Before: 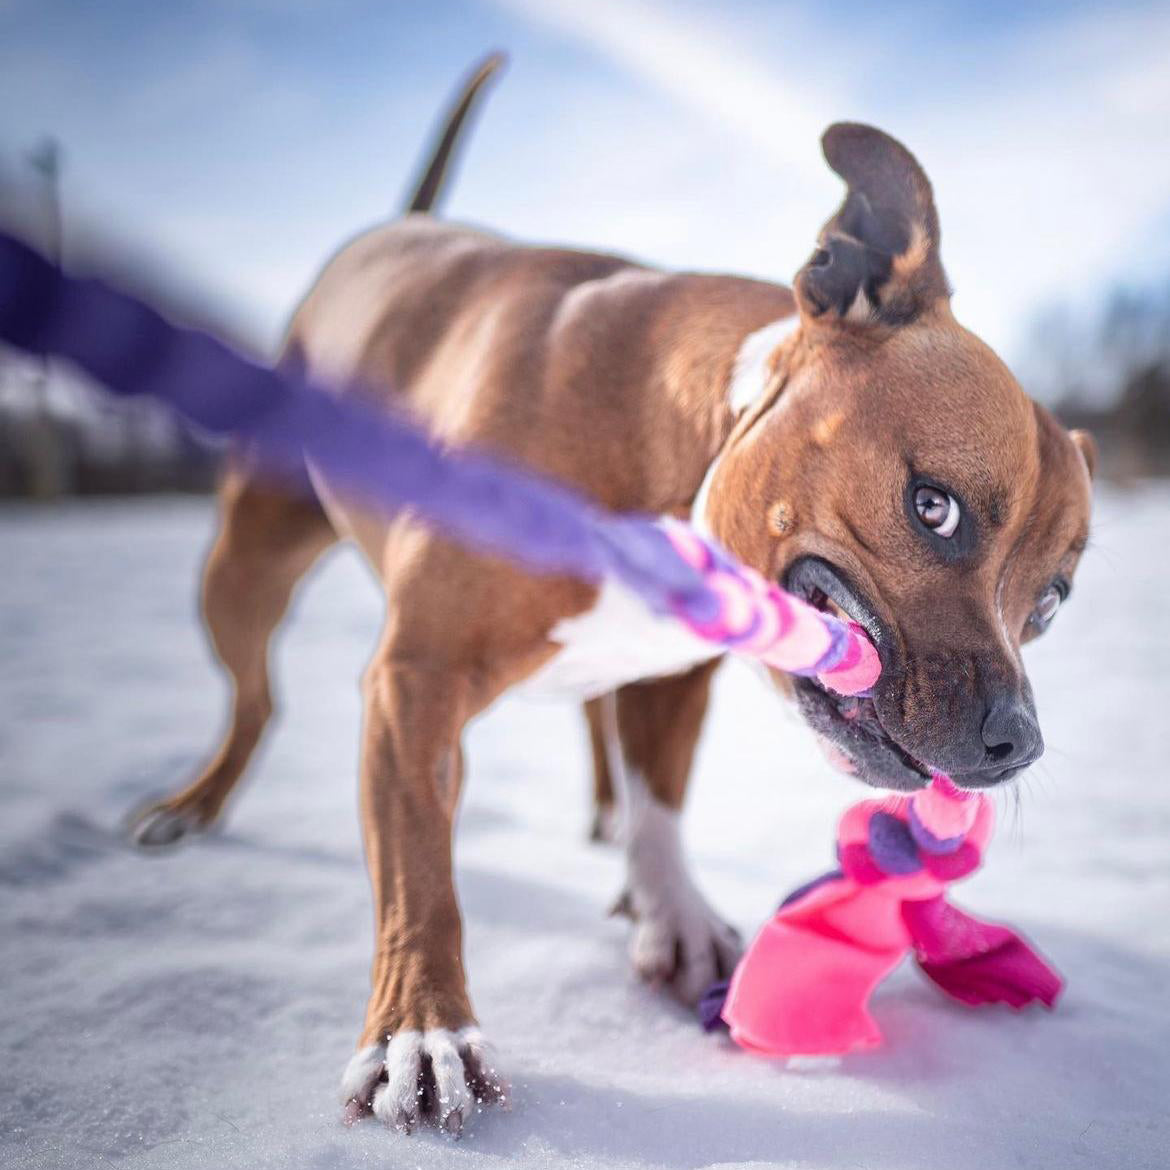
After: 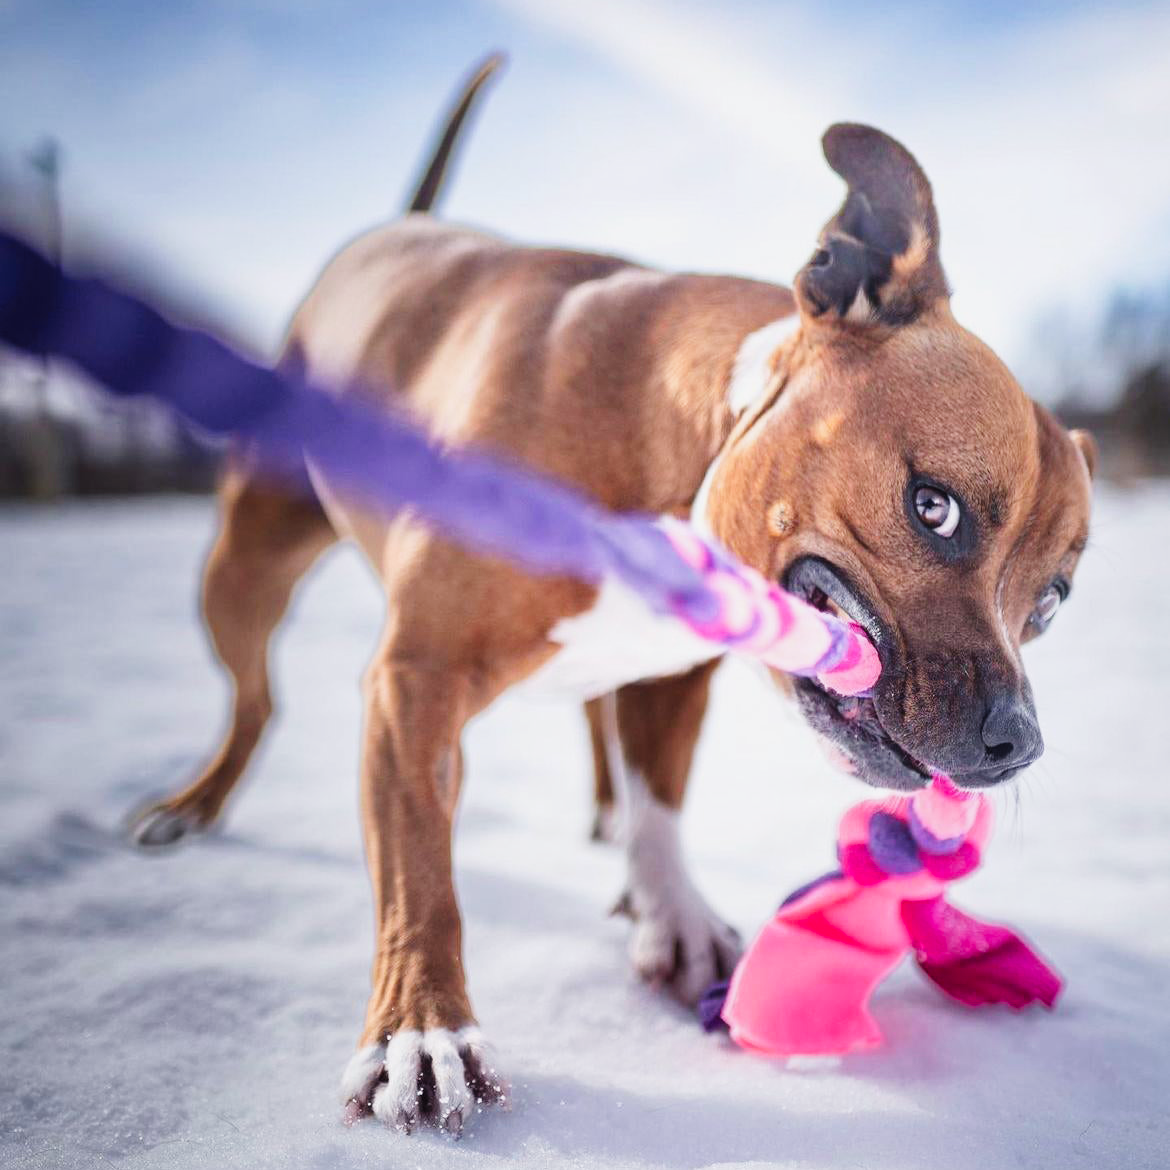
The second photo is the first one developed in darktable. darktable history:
tone curve: curves: ch0 [(0, 0.011) (0.139, 0.106) (0.295, 0.271) (0.499, 0.523) (0.739, 0.782) (0.857, 0.879) (1, 0.967)]; ch1 [(0, 0) (0.272, 0.249) (0.39, 0.379) (0.469, 0.456) (0.495, 0.497) (0.524, 0.53) (0.588, 0.62) (0.725, 0.779) (1, 1)]; ch2 [(0, 0) (0.125, 0.089) (0.35, 0.317) (0.437, 0.42) (0.502, 0.499) (0.533, 0.553) (0.599, 0.638) (1, 1)], preserve colors none
base curve: curves: ch0 [(0, 0) (0.989, 0.992)], preserve colors none
